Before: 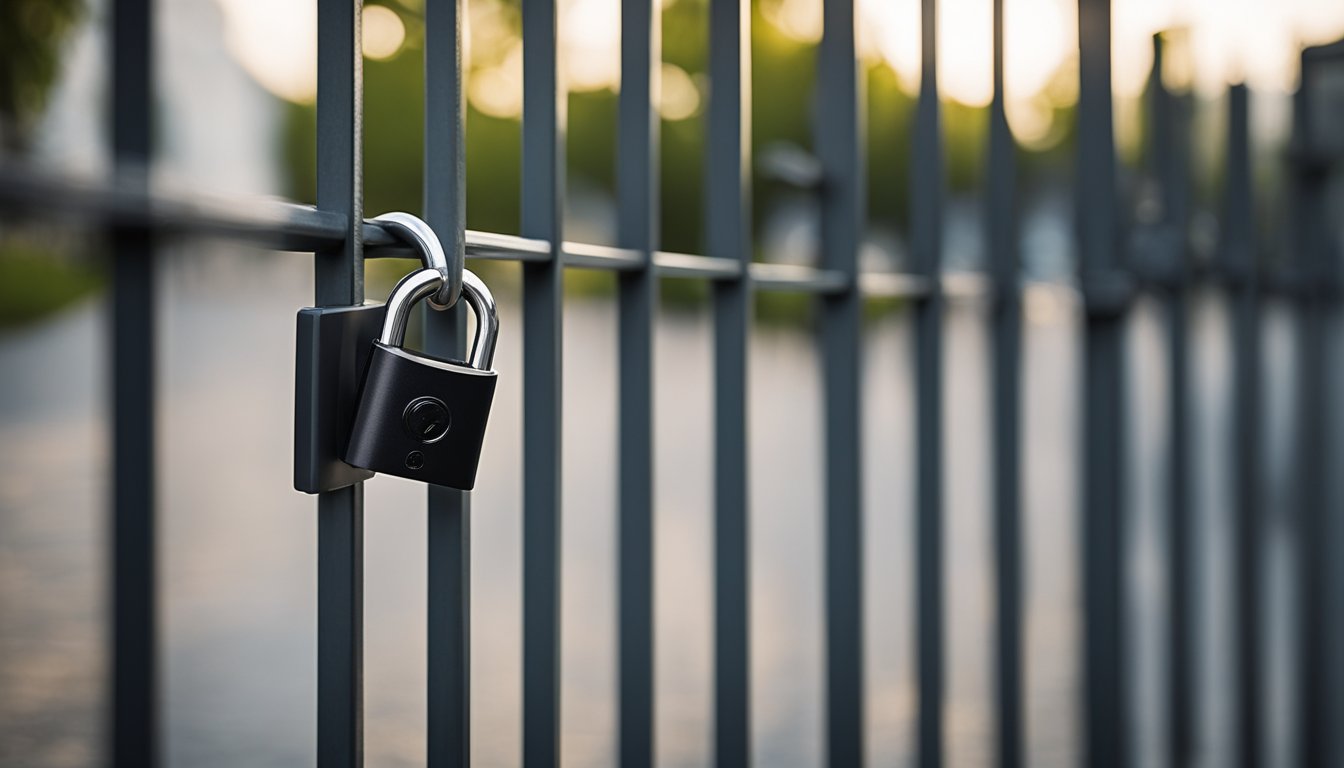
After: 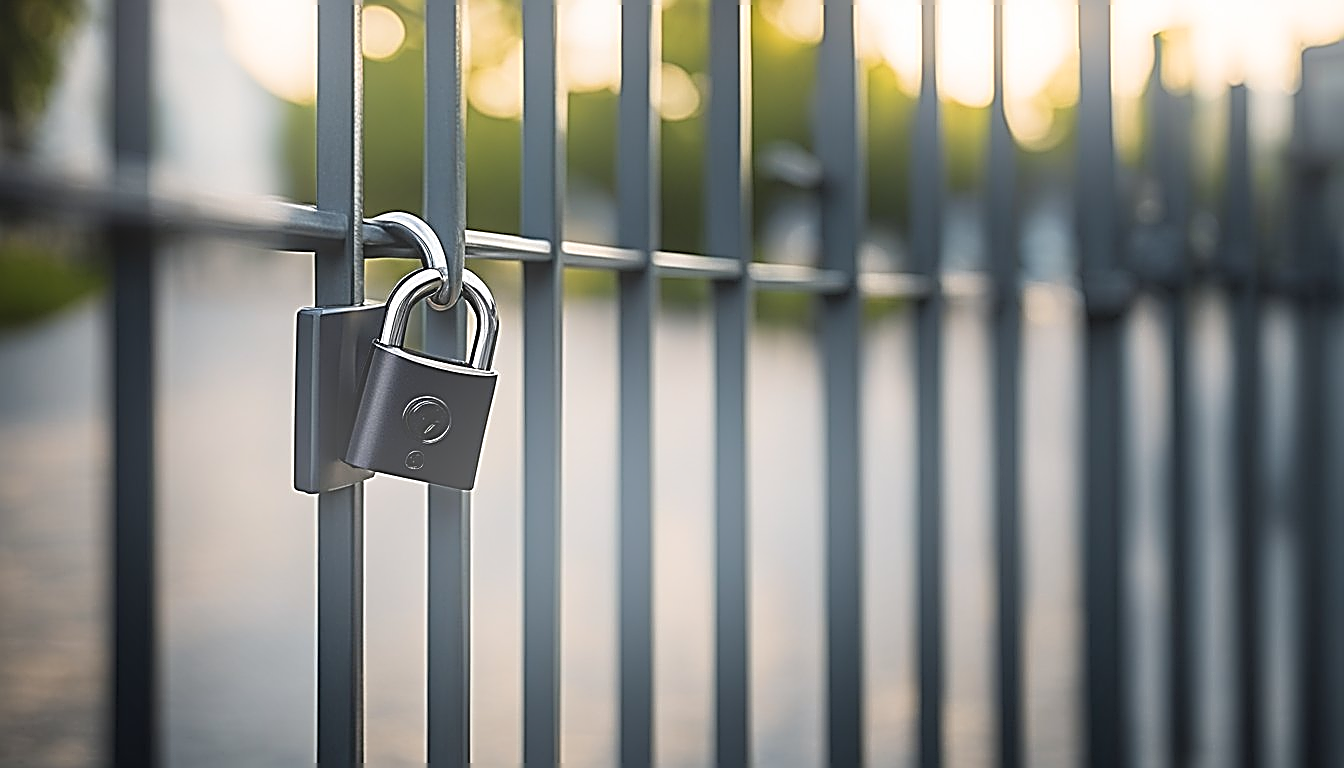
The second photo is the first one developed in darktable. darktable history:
bloom: on, module defaults
sharpen: amount 2
